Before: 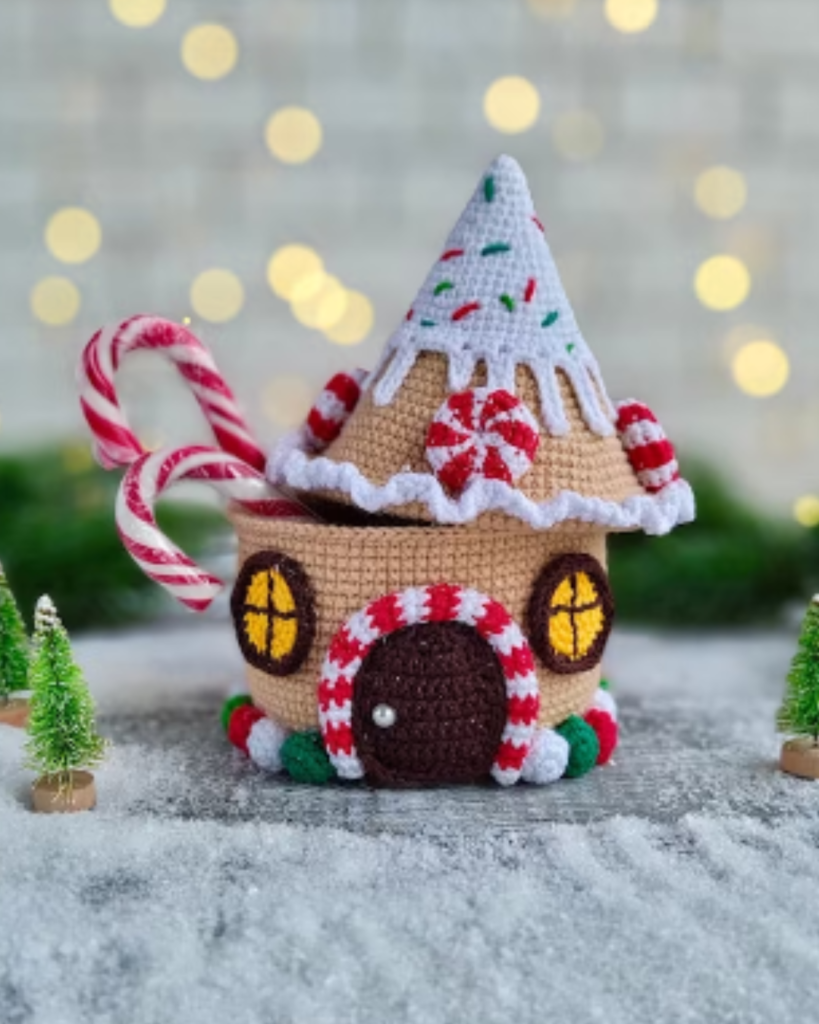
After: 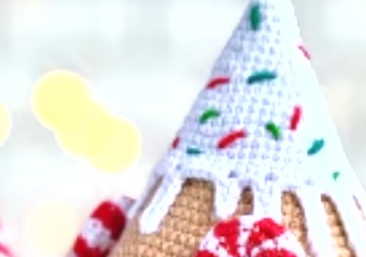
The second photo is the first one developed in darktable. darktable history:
exposure: black level correction 0, exposure 1.015 EV, compensate exposure bias true, compensate highlight preservation false
shadows and highlights: radius 125.46, shadows 21.19, highlights -21.19, low approximation 0.01
crop: left 28.64%, top 16.832%, right 26.637%, bottom 58.055%
